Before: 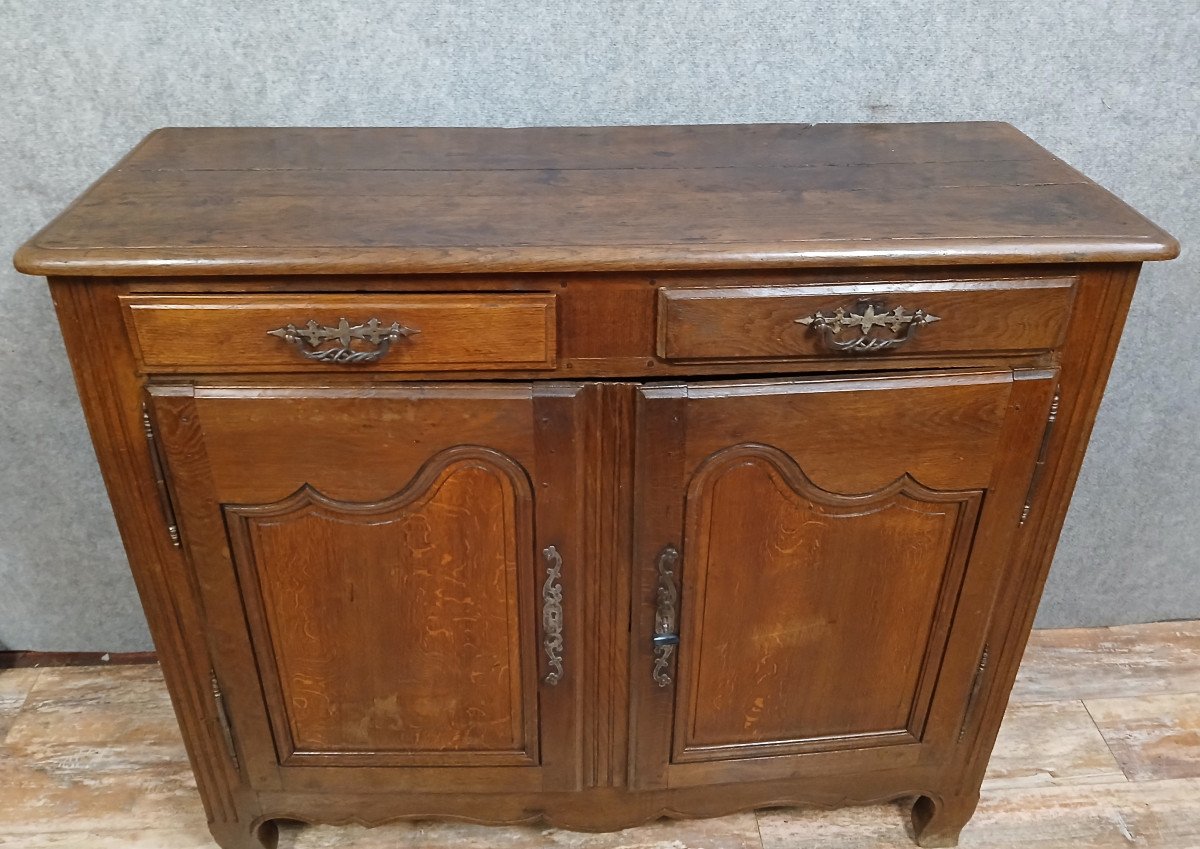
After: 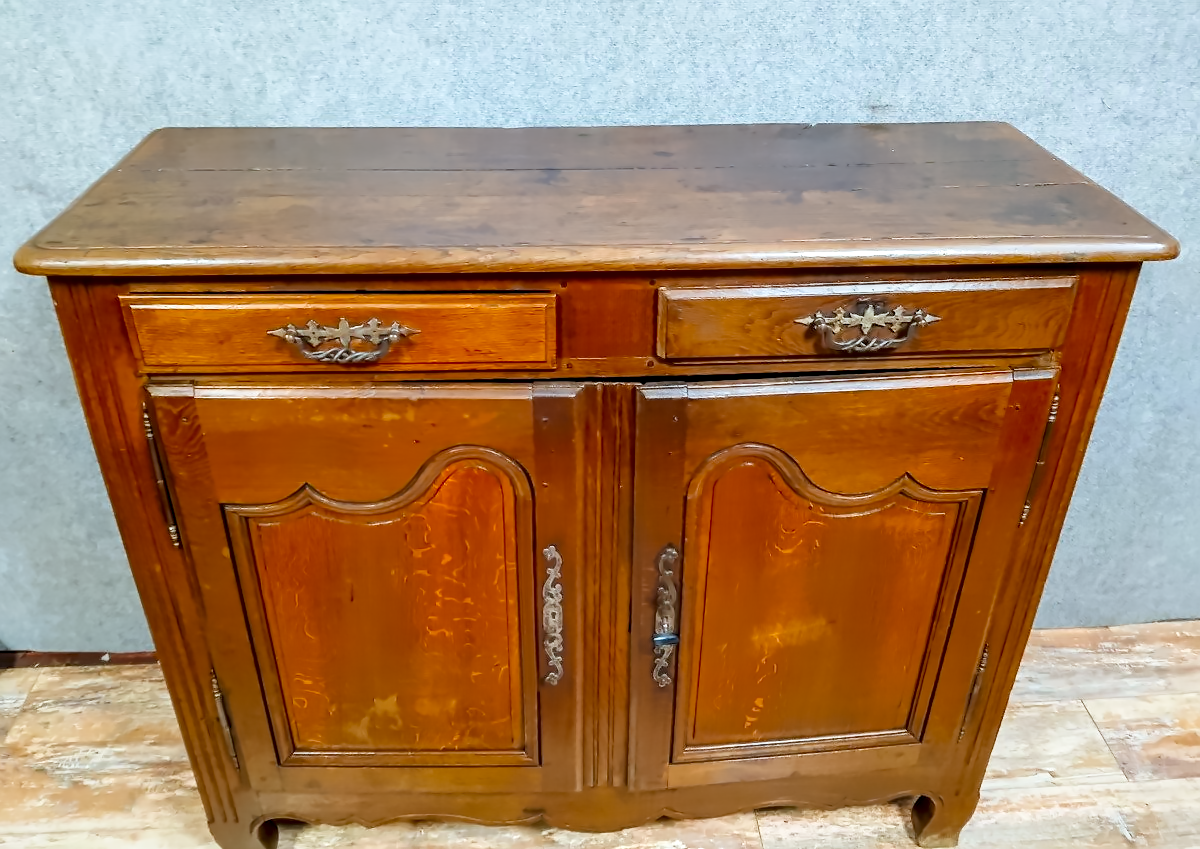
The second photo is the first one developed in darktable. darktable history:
local contrast: detail 160%
color calibration: illuminant Planckian (black body), adaptation linear Bradford (ICC v4), x 0.361, y 0.366, temperature 4511.61 K, saturation algorithm version 1 (2020)
color balance: contrast 8.5%, output saturation 105%
denoise (profiled): preserve shadows 1.31, scattering 0.016, a [-1, 0, 0], mode non-local means auto, compensate highlight preservation false
exposure: exposure 1 EV, compensate highlight preservation false
filmic rgb: black relative exposure -8.79 EV, white relative exposure 4.98 EV, threshold 6 EV, target black luminance 0%, hardness 3.77, latitude 66.34%, contrast 0.822, highlights saturation mix 10%, shadows ↔ highlights balance 20%, add noise in highlights 0.1, color science v4 (2020), iterations of high-quality reconstruction 0, type of noise poissonian, enable highlight reconstruction true
